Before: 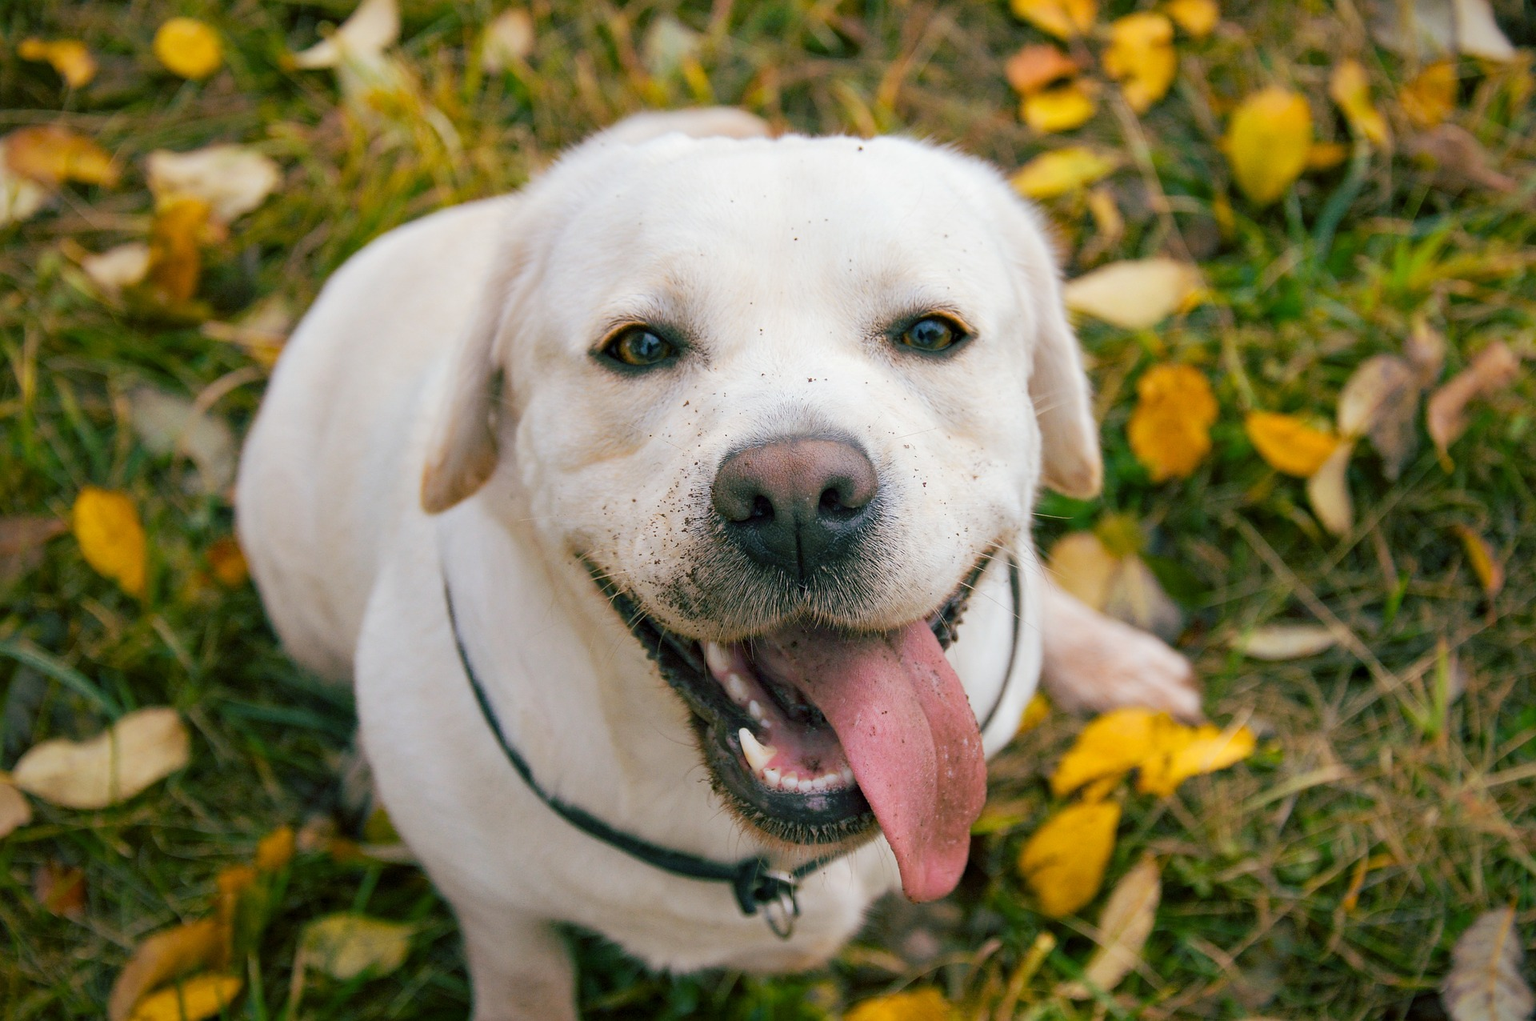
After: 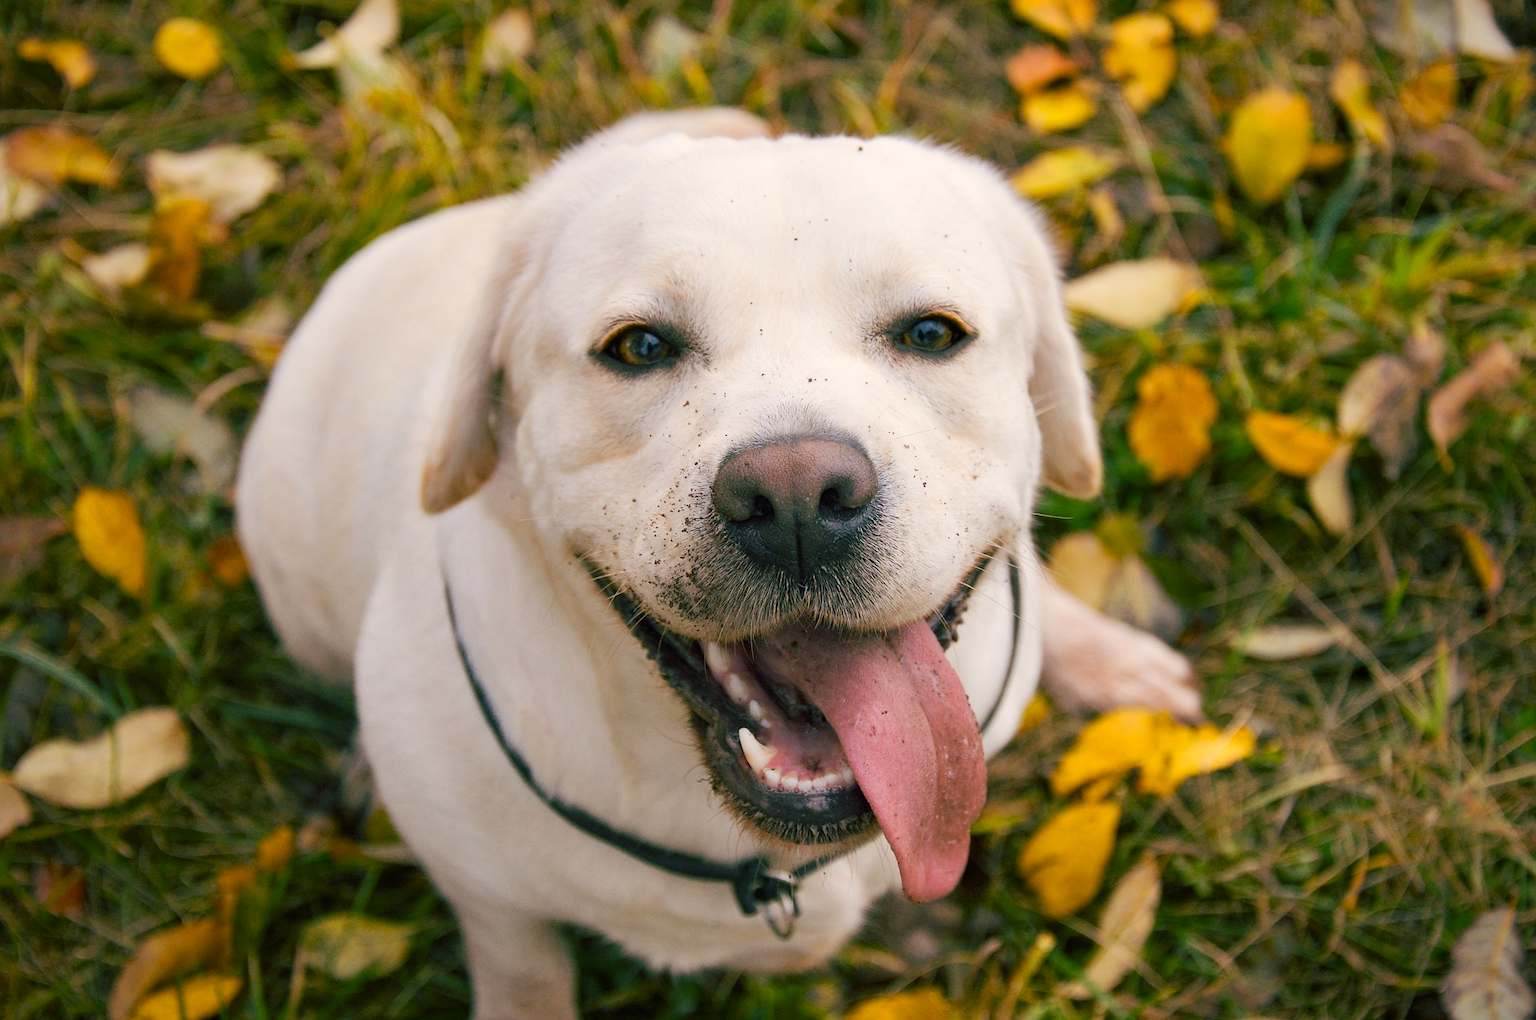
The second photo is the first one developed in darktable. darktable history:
tone curve: curves: ch0 [(0, 0) (0.003, 0.014) (0.011, 0.019) (0.025, 0.029) (0.044, 0.047) (0.069, 0.071) (0.1, 0.101) (0.136, 0.131) (0.177, 0.166) (0.224, 0.212) (0.277, 0.263) (0.335, 0.32) (0.399, 0.387) (0.468, 0.459) (0.543, 0.541) (0.623, 0.626) (0.709, 0.717) (0.801, 0.813) (0.898, 0.909) (1, 1)], color space Lab, independent channels, preserve colors none
color correction: highlights a* 3.75, highlights b* 5.14
